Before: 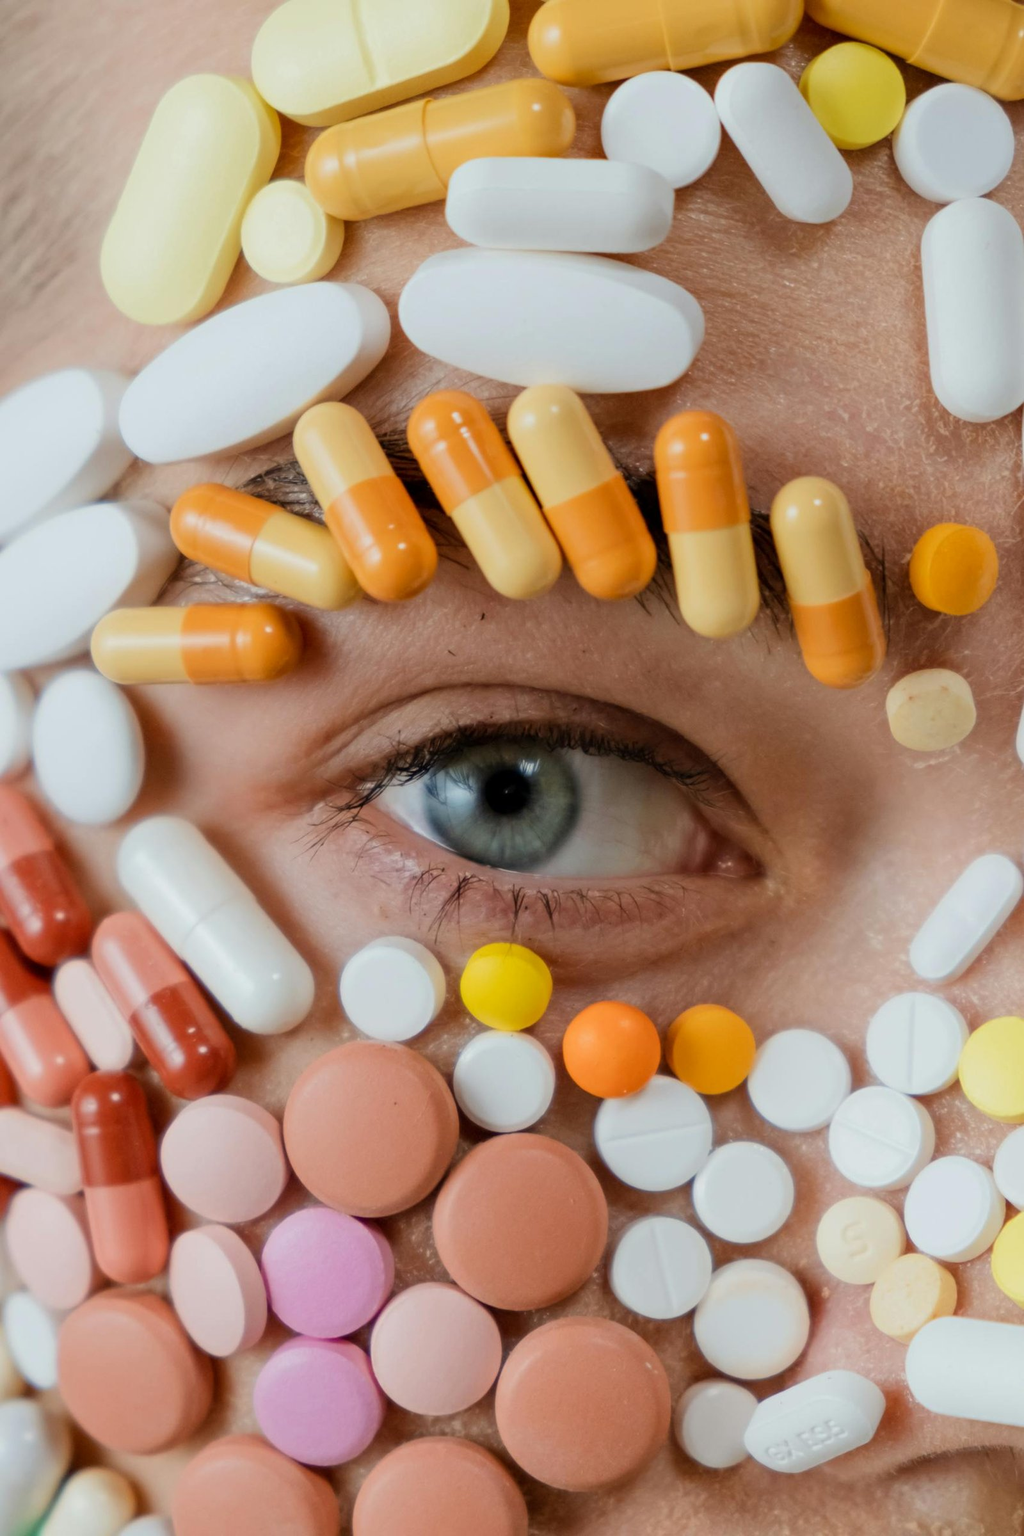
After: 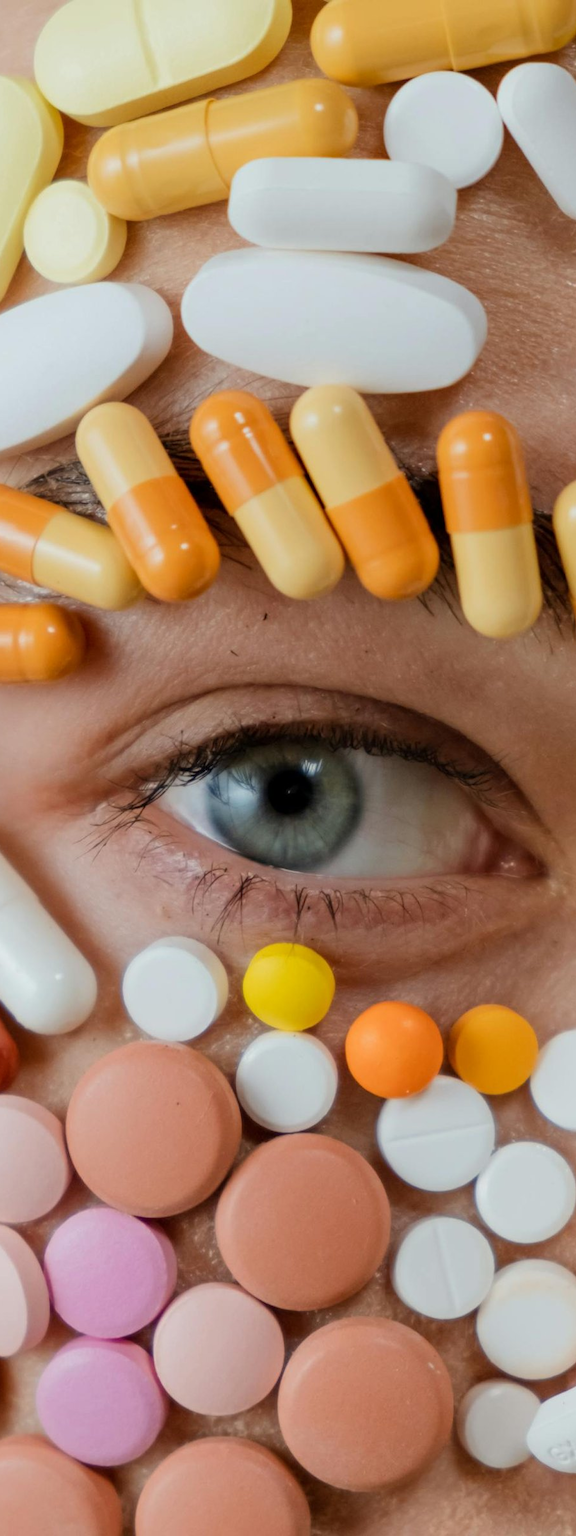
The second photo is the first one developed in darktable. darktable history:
crop: left 21.286%, right 22.35%
